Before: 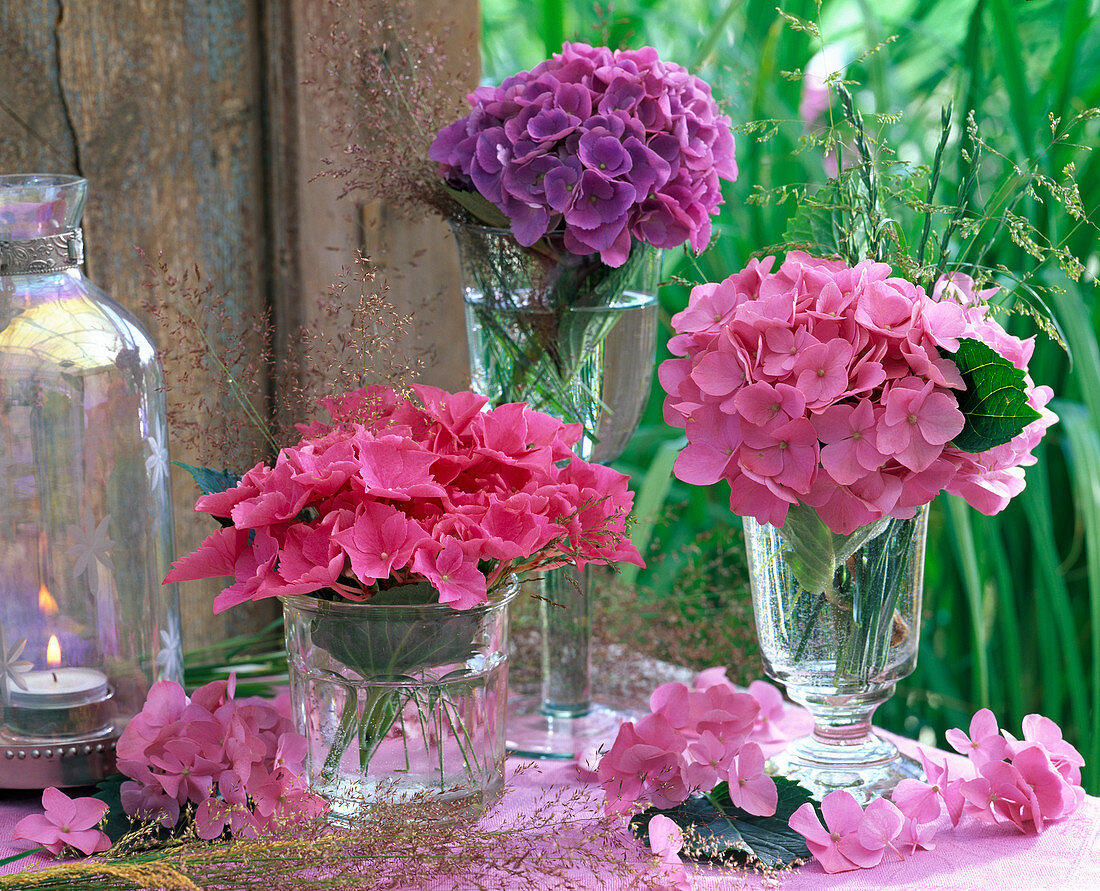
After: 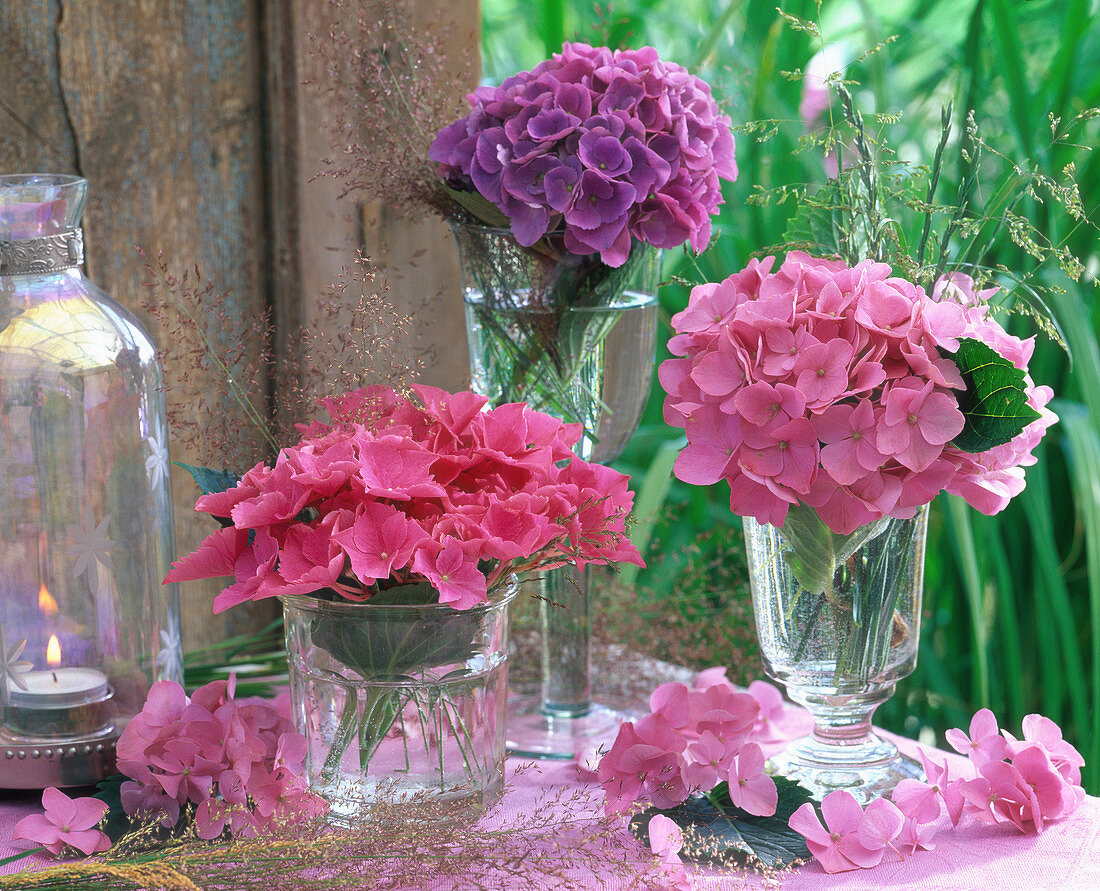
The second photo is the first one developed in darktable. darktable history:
haze removal: strength -0.105, compatibility mode true, adaptive false
